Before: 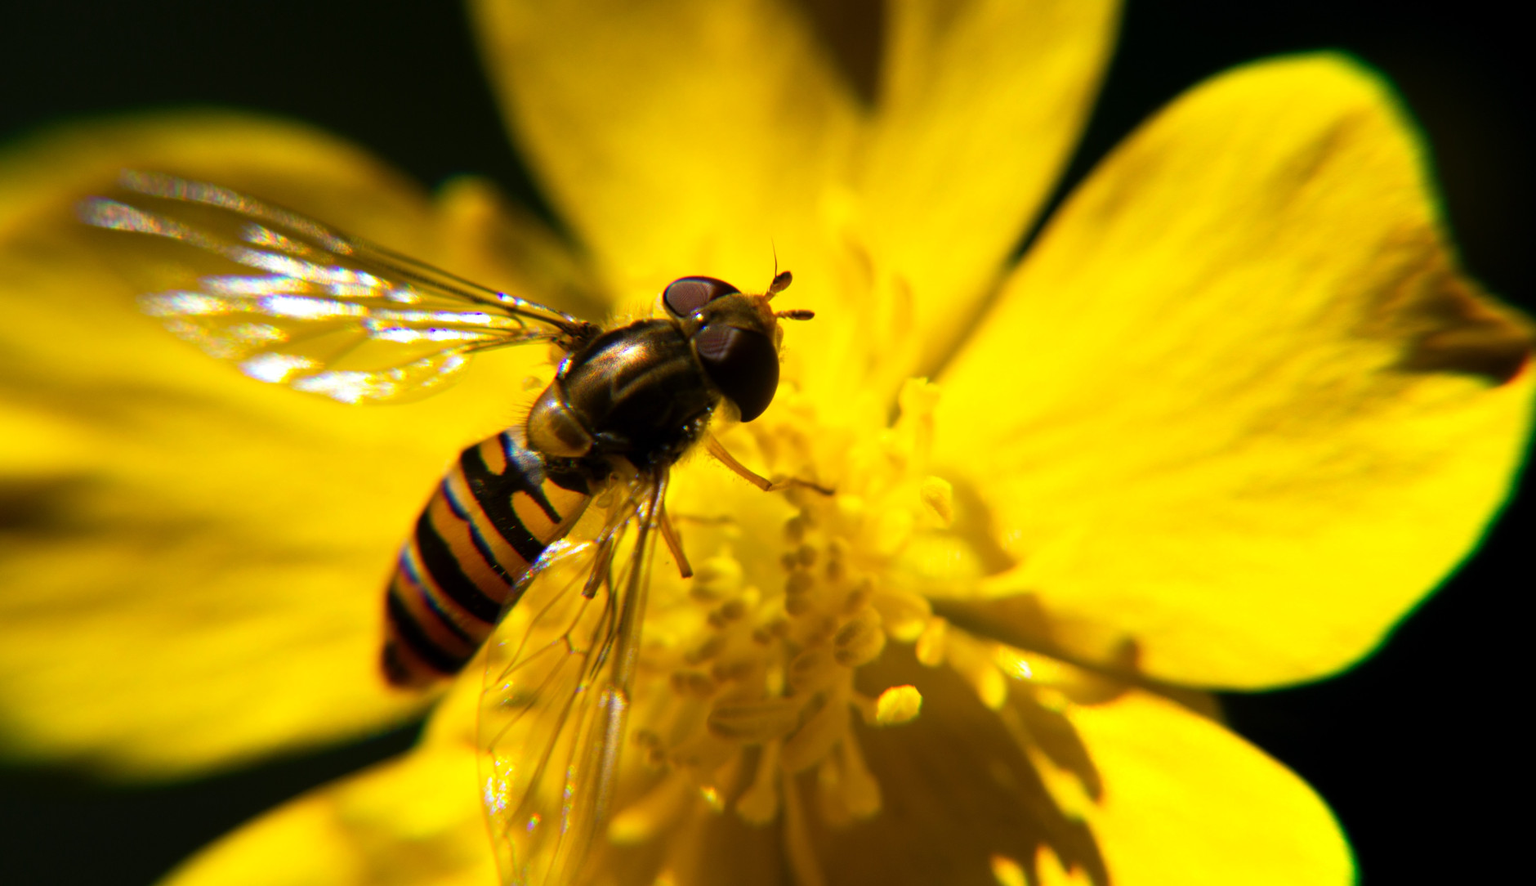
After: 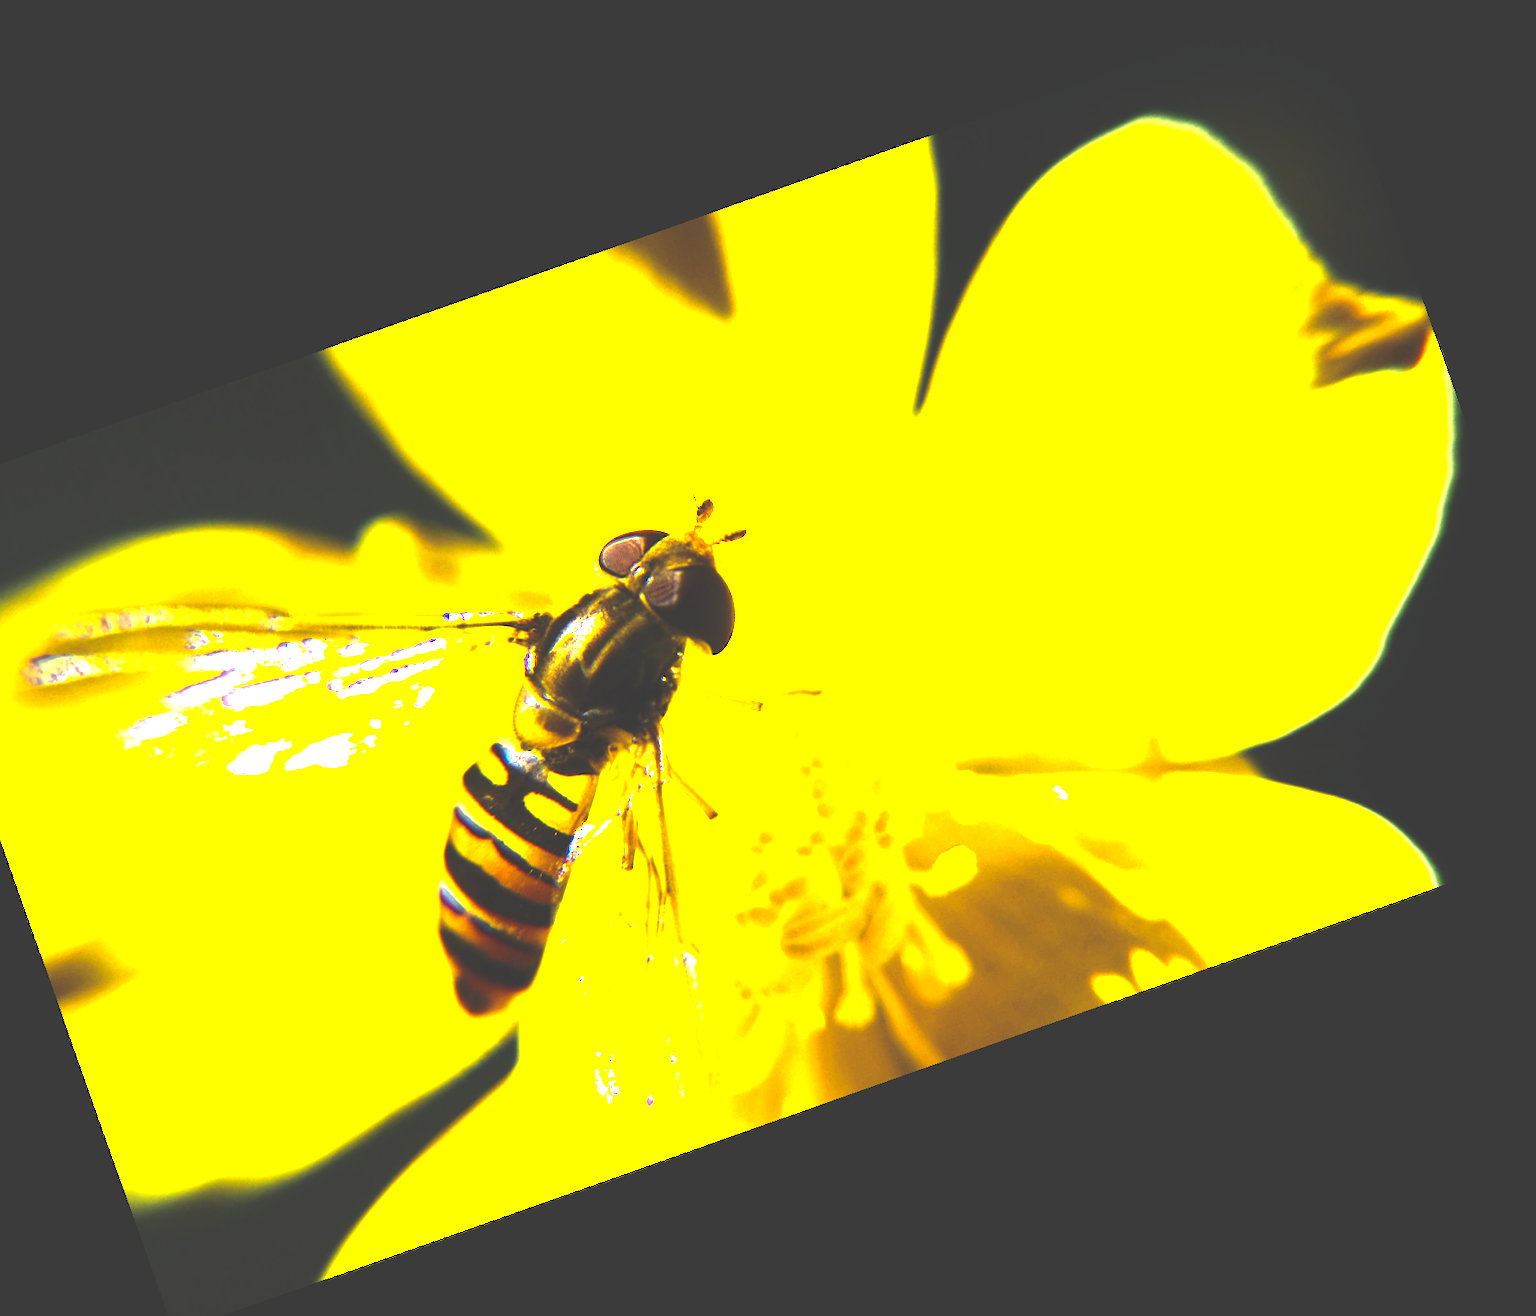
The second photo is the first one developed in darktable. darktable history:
exposure: black level correction -0.023, exposure 1.397 EV, compensate highlight preservation false
color zones: curves: ch0 [(0.004, 0.306) (0.107, 0.448) (0.252, 0.656) (0.41, 0.398) (0.595, 0.515) (0.768, 0.628)]; ch1 [(0.07, 0.323) (0.151, 0.452) (0.252, 0.608) (0.346, 0.221) (0.463, 0.189) (0.61, 0.368) (0.735, 0.395) (0.921, 0.412)]; ch2 [(0, 0.476) (0.132, 0.512) (0.243, 0.512) (0.397, 0.48) (0.522, 0.376) (0.634, 0.536) (0.761, 0.46)]
crop and rotate: angle 19.43°, left 6.812%, right 4.125%, bottom 1.087%
color balance rgb: linear chroma grading › global chroma 9%, perceptual saturation grading › global saturation 36%, perceptual brilliance grading › global brilliance 15%, perceptual brilliance grading › shadows -35%, global vibrance 15%
